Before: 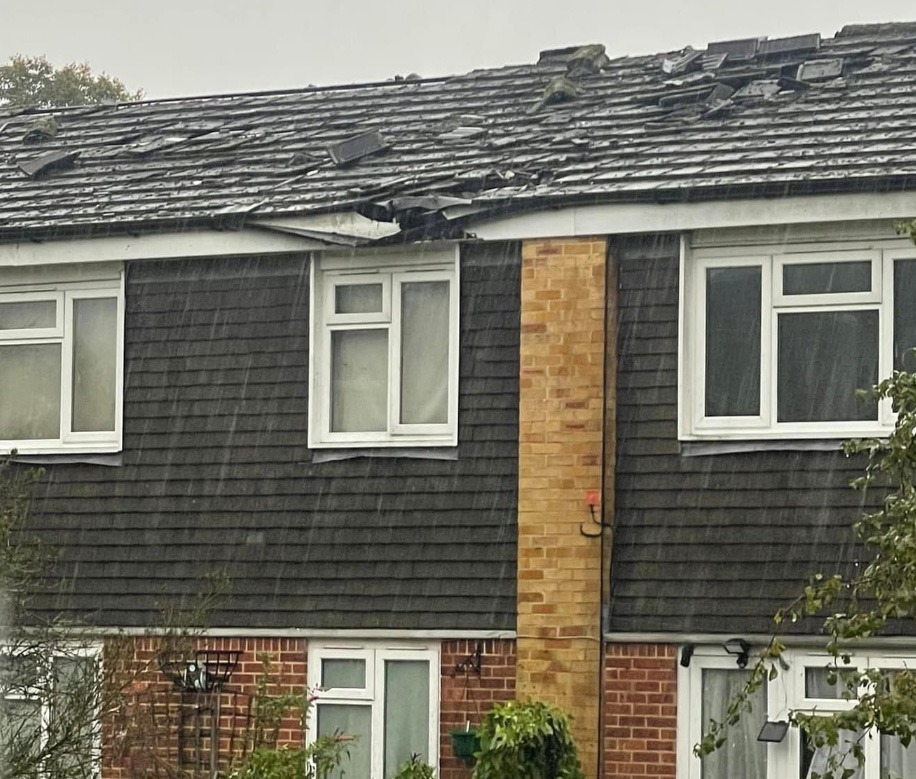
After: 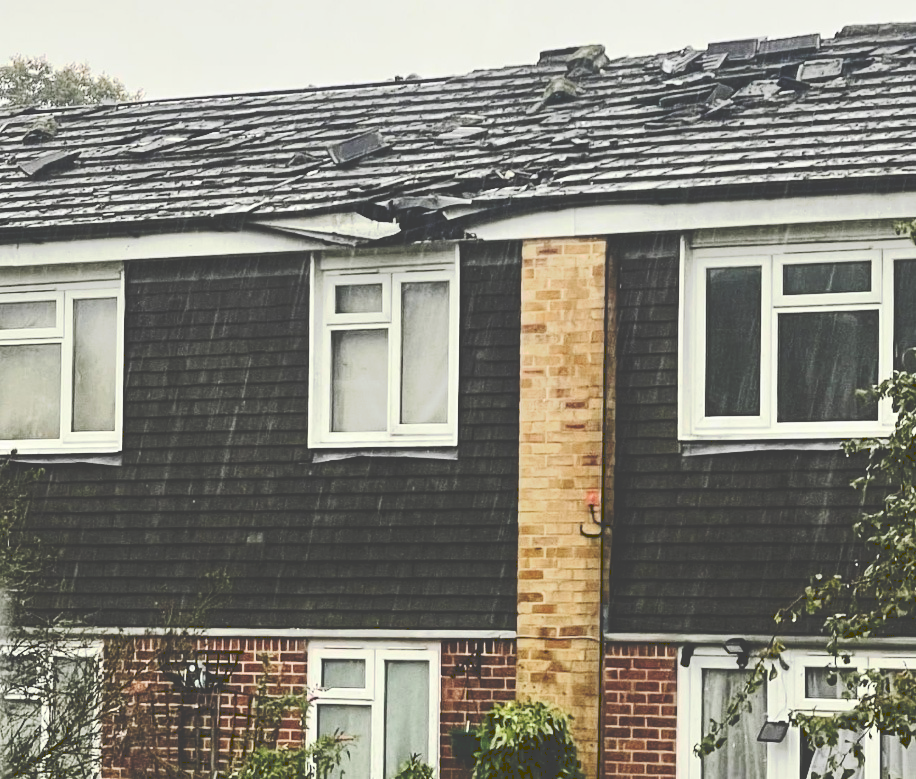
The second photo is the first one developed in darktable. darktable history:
tone curve: curves: ch0 [(0, 0) (0.003, 0.241) (0.011, 0.241) (0.025, 0.242) (0.044, 0.246) (0.069, 0.25) (0.1, 0.251) (0.136, 0.256) (0.177, 0.275) (0.224, 0.293) (0.277, 0.326) (0.335, 0.38) (0.399, 0.449) (0.468, 0.525) (0.543, 0.606) (0.623, 0.683) (0.709, 0.751) (0.801, 0.824) (0.898, 0.871) (1, 1)], preserve colors none
contrast brightness saturation: contrast 0.371, brightness 0.101
